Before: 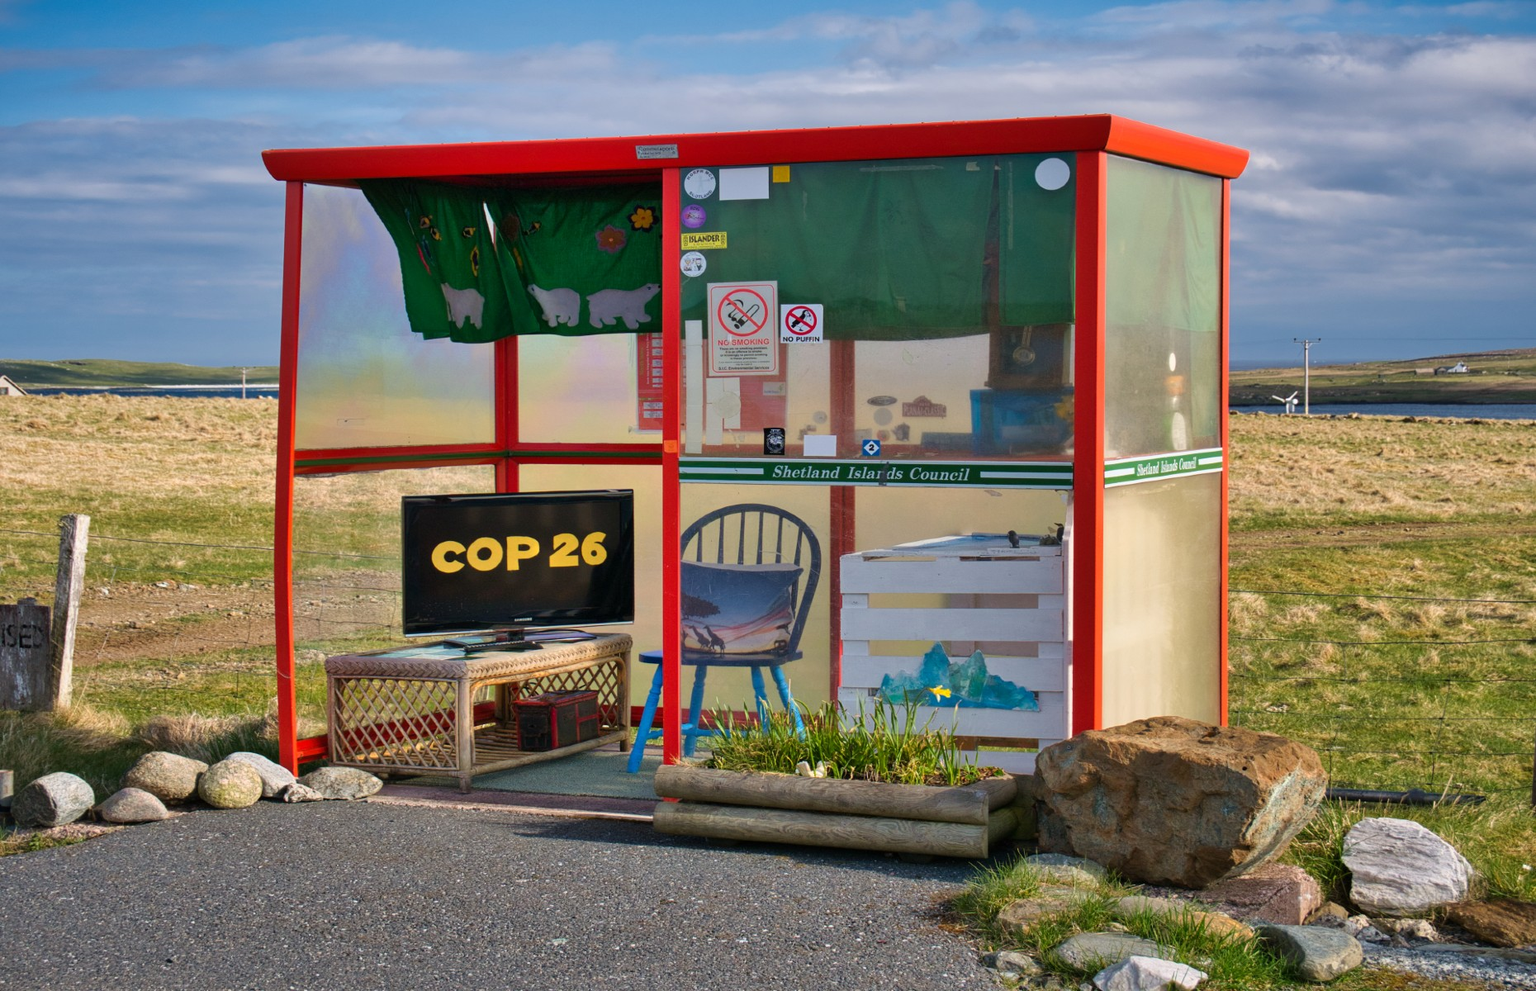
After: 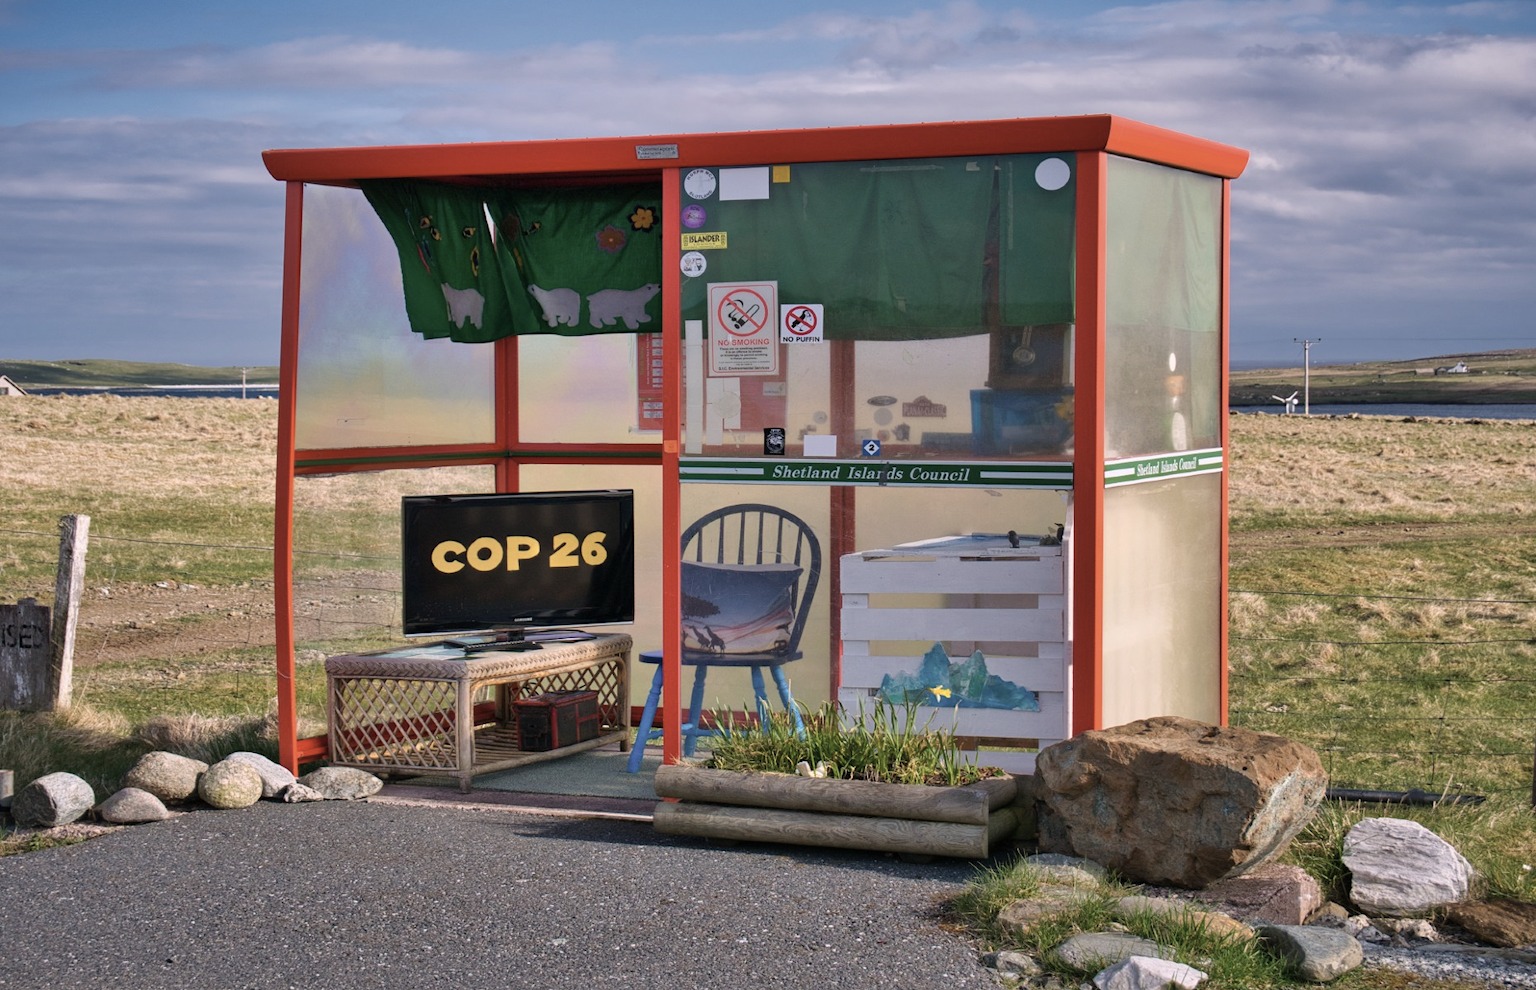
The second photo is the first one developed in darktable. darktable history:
color calibration: illuminant as shot in camera, x 0.358, y 0.373, temperature 4628.91 K
color correction: highlights a* 5.52, highlights b* 5.25, saturation 0.678
